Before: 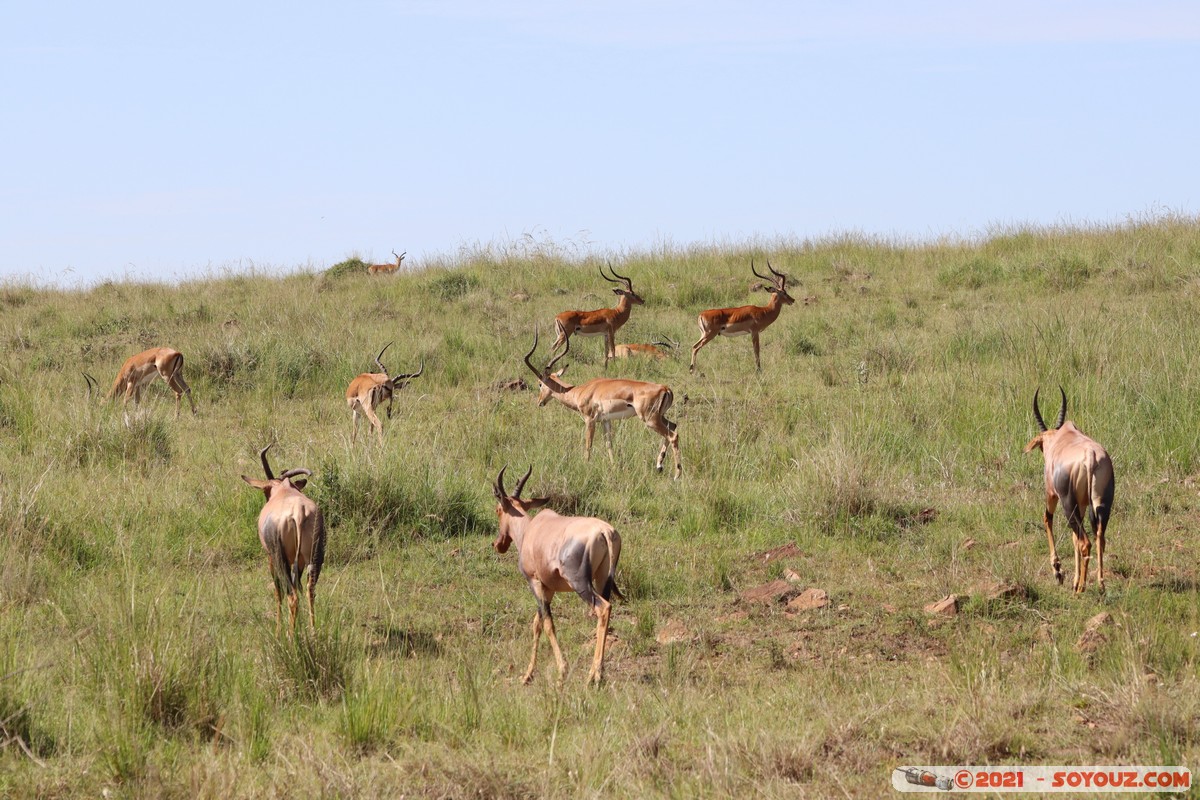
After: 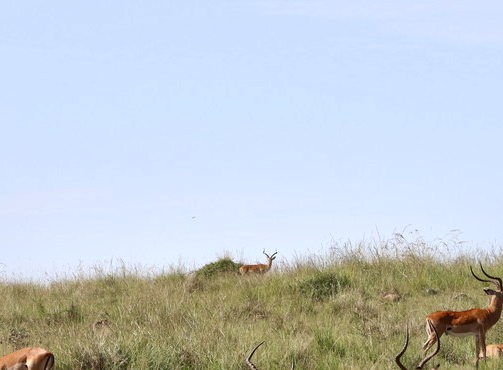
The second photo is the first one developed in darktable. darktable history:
crop and rotate: left 10.817%, top 0.062%, right 47.194%, bottom 53.626%
exposure: black level correction 0.001, exposure 0.014 EV, compensate highlight preservation false
local contrast: mode bilateral grid, contrast 20, coarseness 50, detail 179%, midtone range 0.2
